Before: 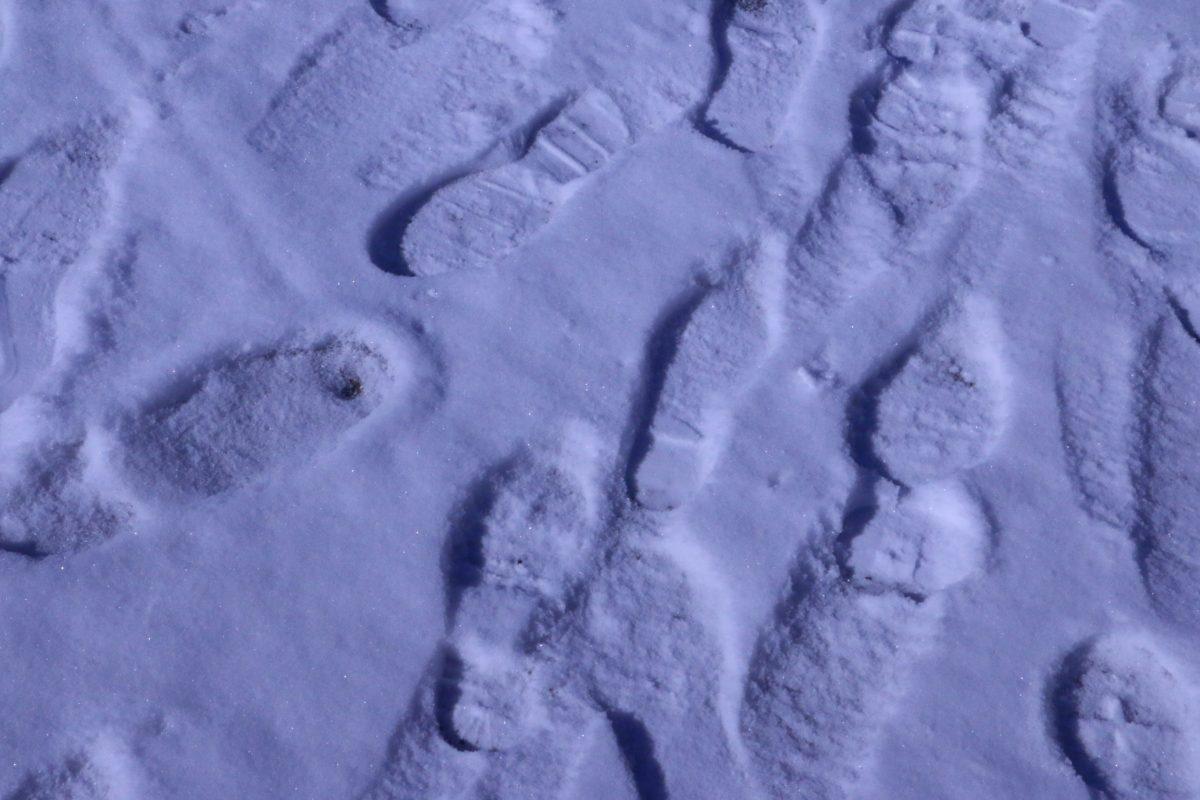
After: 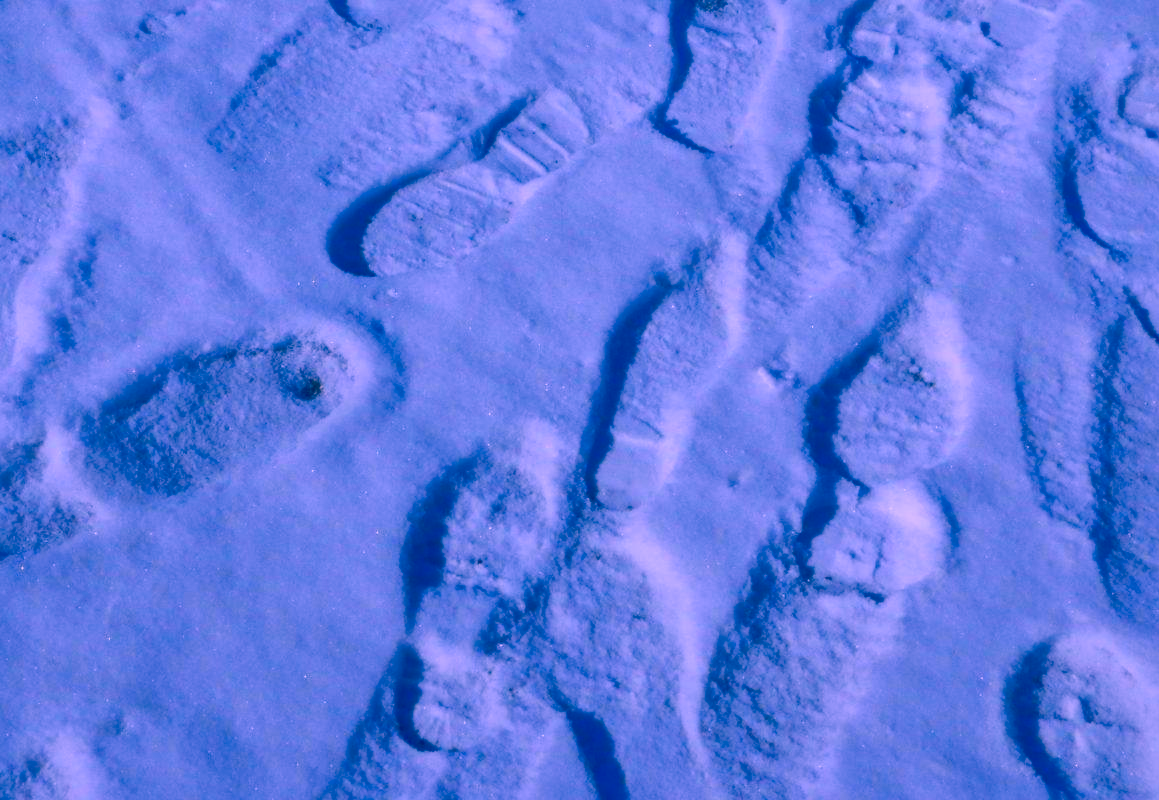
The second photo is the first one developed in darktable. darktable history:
local contrast: highlights 100%, shadows 98%, detail 120%, midtone range 0.2
color correction: highlights a* 16.34, highlights b* 0.273, shadows a* -15.15, shadows b* -14.77, saturation 1.46
shadows and highlights: on, module defaults
crop and rotate: left 3.341%
tone equalizer: edges refinement/feathering 500, mask exposure compensation -1.57 EV, preserve details no
